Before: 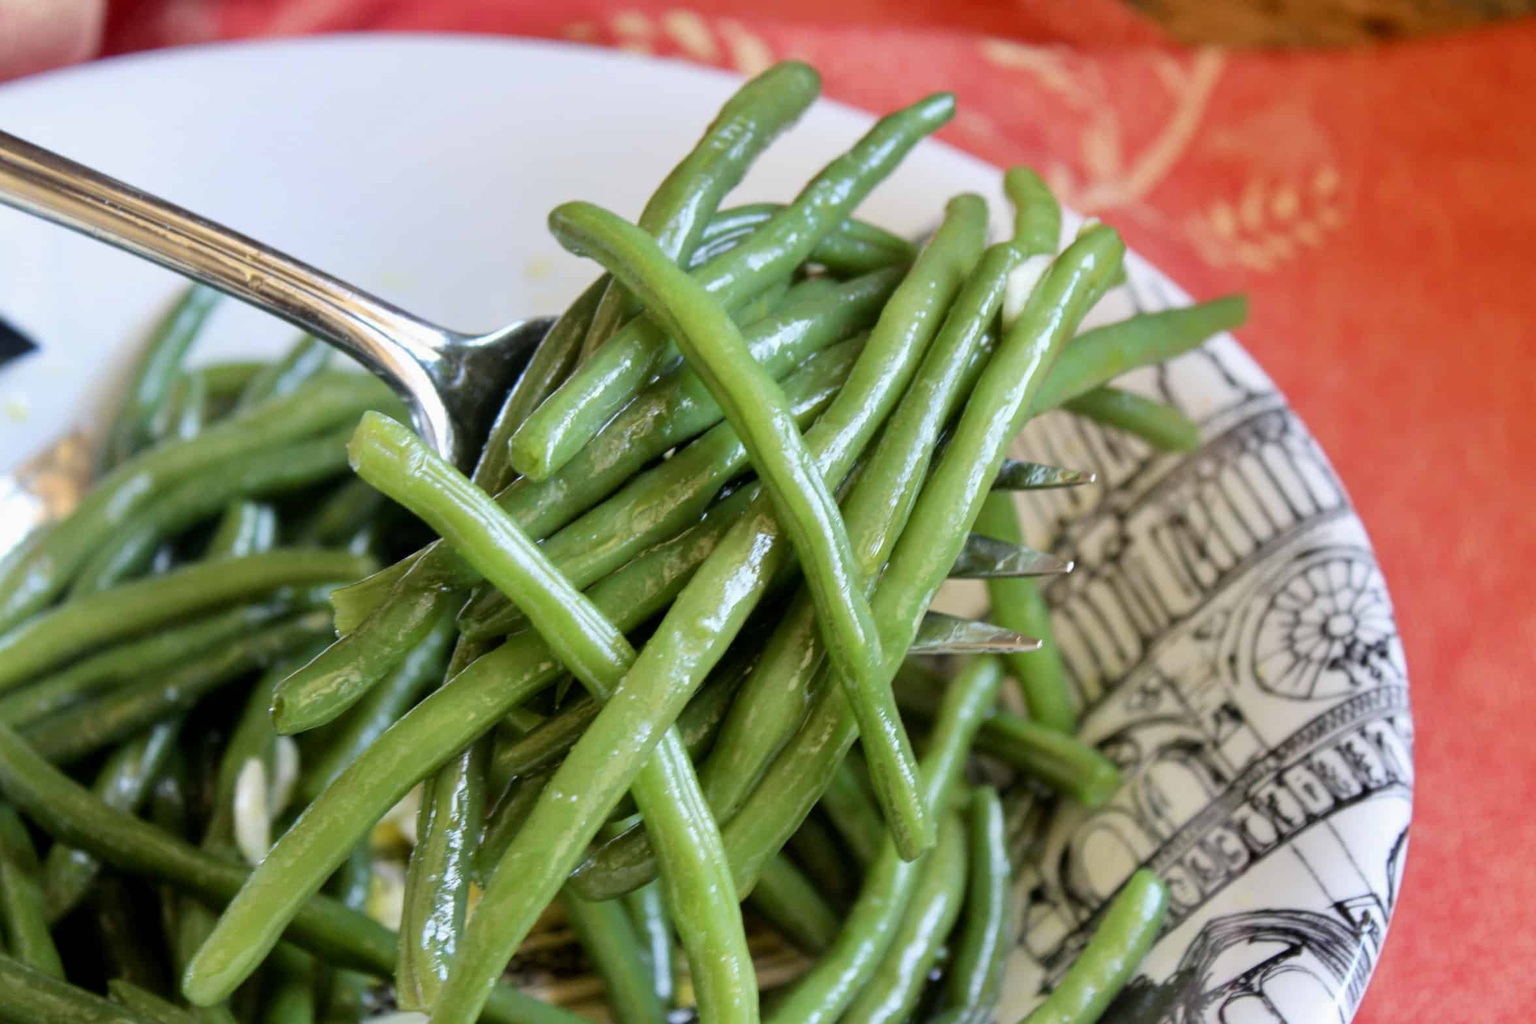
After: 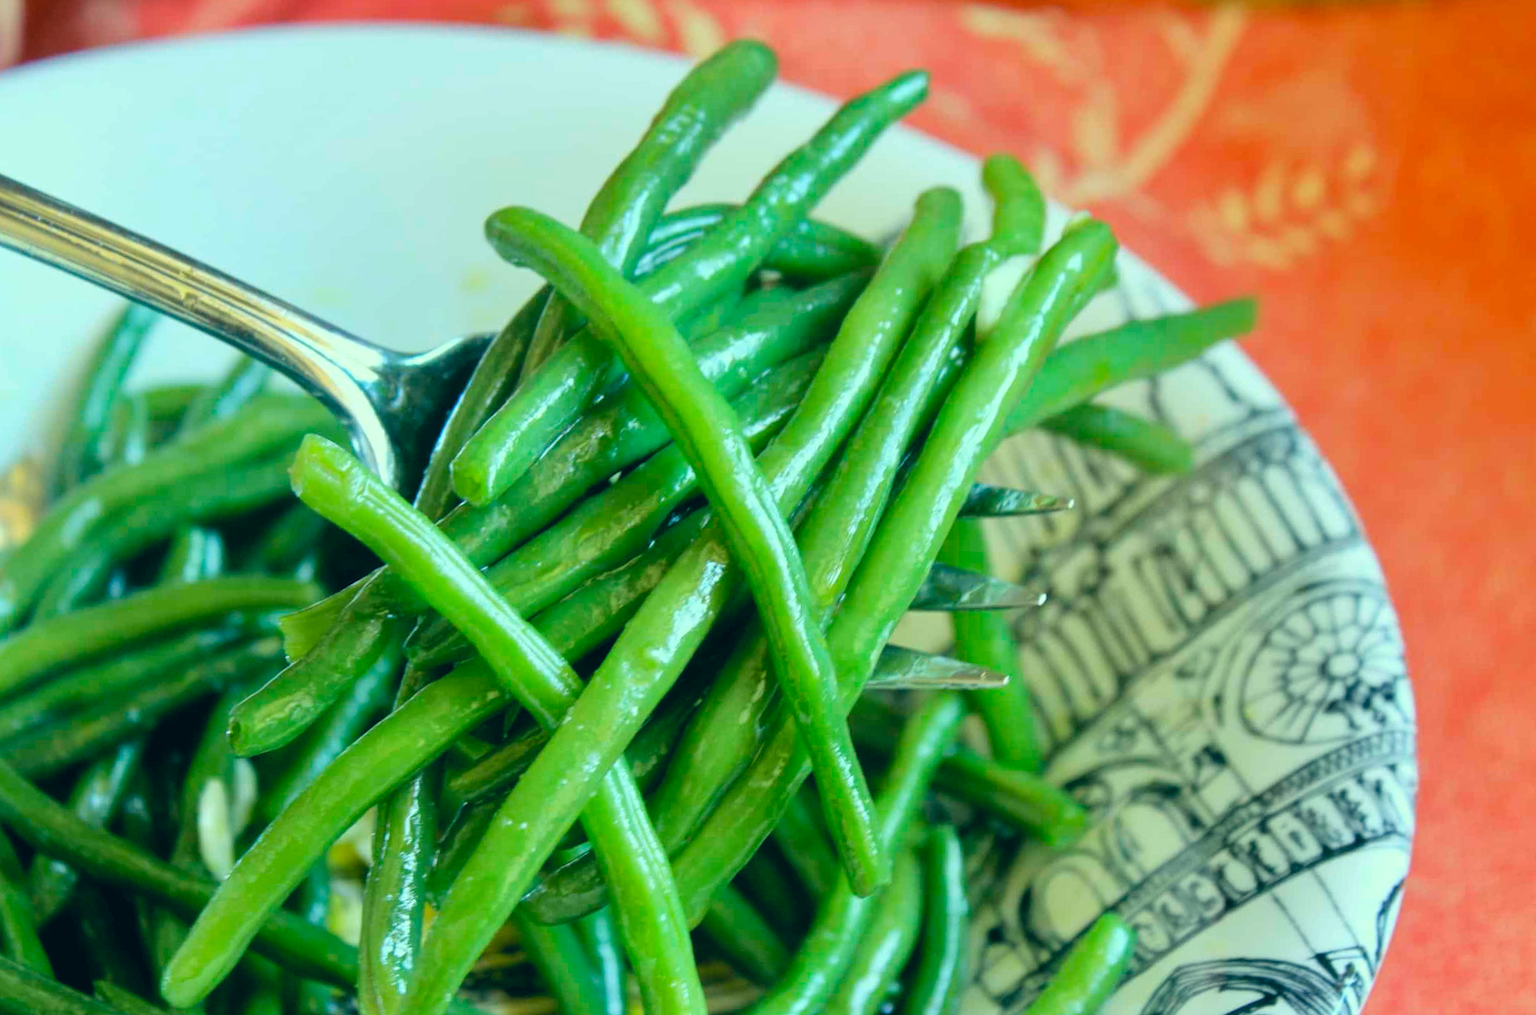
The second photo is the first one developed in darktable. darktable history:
haze removal: strength -0.05
color correction: highlights a* -20.08, highlights b* 9.8, shadows a* -20.4, shadows b* -10.76
contrast brightness saturation: brightness 0.09, saturation 0.19
rotate and perspective: rotation 0.062°, lens shift (vertical) 0.115, lens shift (horizontal) -0.133, crop left 0.047, crop right 0.94, crop top 0.061, crop bottom 0.94
